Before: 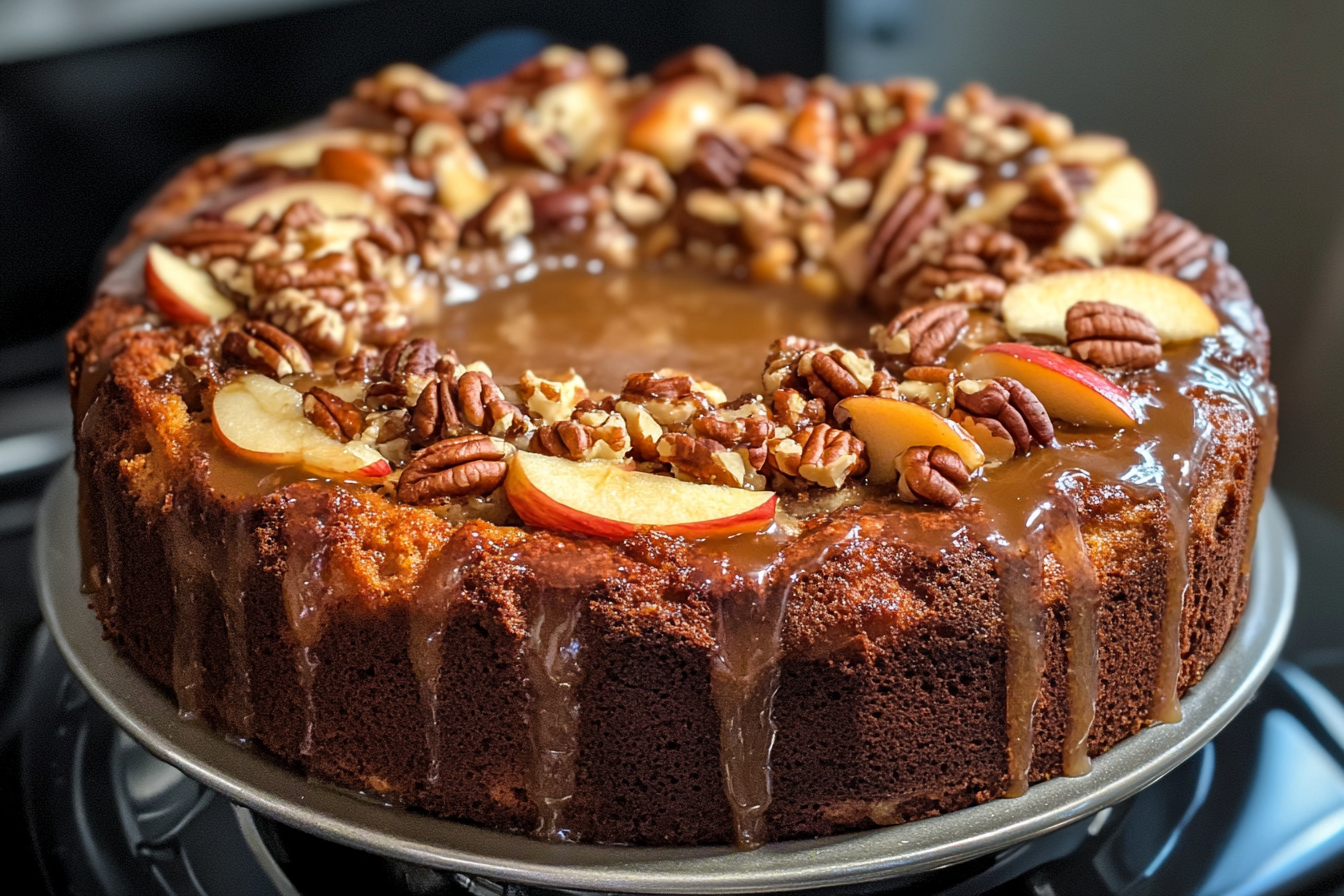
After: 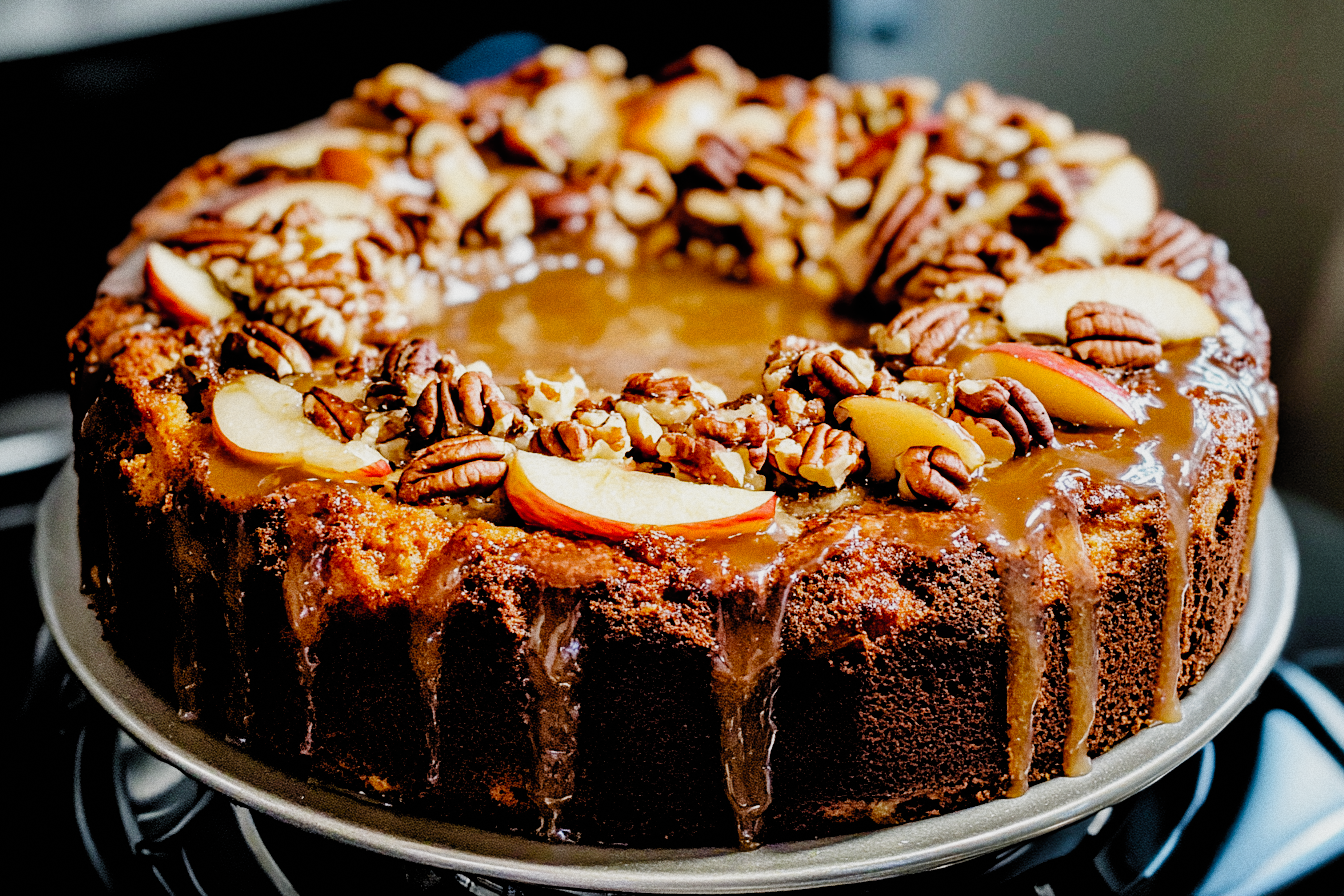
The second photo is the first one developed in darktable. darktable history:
grain: on, module defaults
filmic rgb: black relative exposure -2.85 EV, white relative exposure 4.56 EV, hardness 1.77, contrast 1.25, preserve chrominance no, color science v5 (2021)
exposure: exposure 0.657 EV, compensate highlight preservation false
